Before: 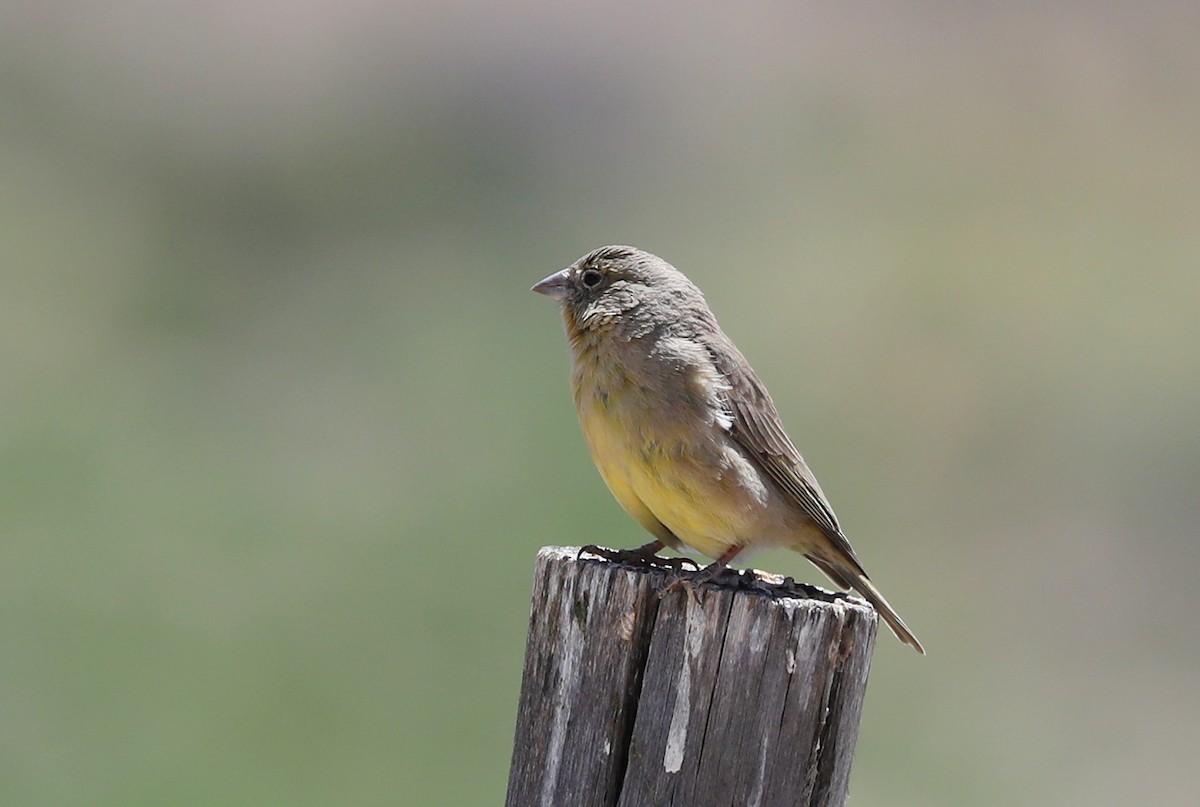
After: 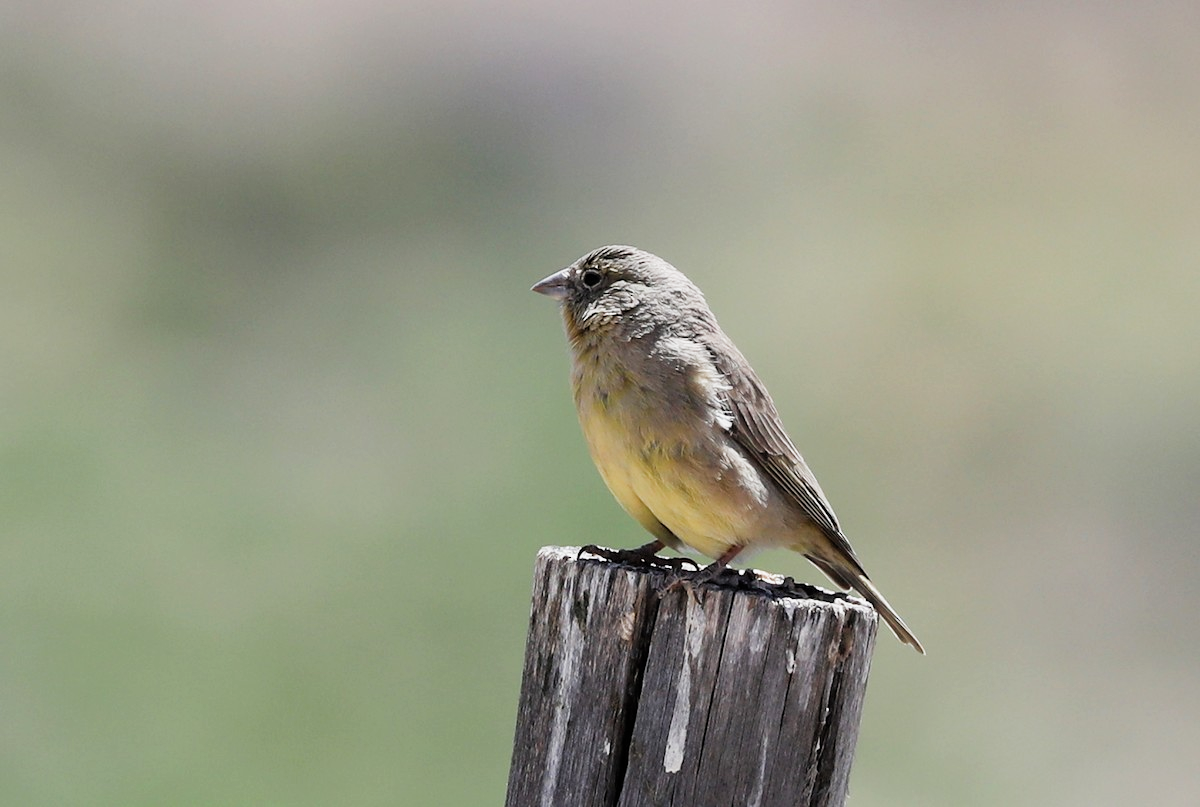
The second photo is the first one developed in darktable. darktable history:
filmic rgb: middle gray luminance 21.73%, black relative exposure -14 EV, white relative exposure 2.96 EV, threshold 6 EV, target black luminance 0%, hardness 8.81, latitude 59.69%, contrast 1.208, highlights saturation mix 5%, shadows ↔ highlights balance 41.6%, add noise in highlights 0, color science v3 (2019), use custom middle-gray values true, iterations of high-quality reconstruction 0, contrast in highlights soft, enable highlight reconstruction true
exposure: exposure 0.485 EV, compensate highlight preservation false
